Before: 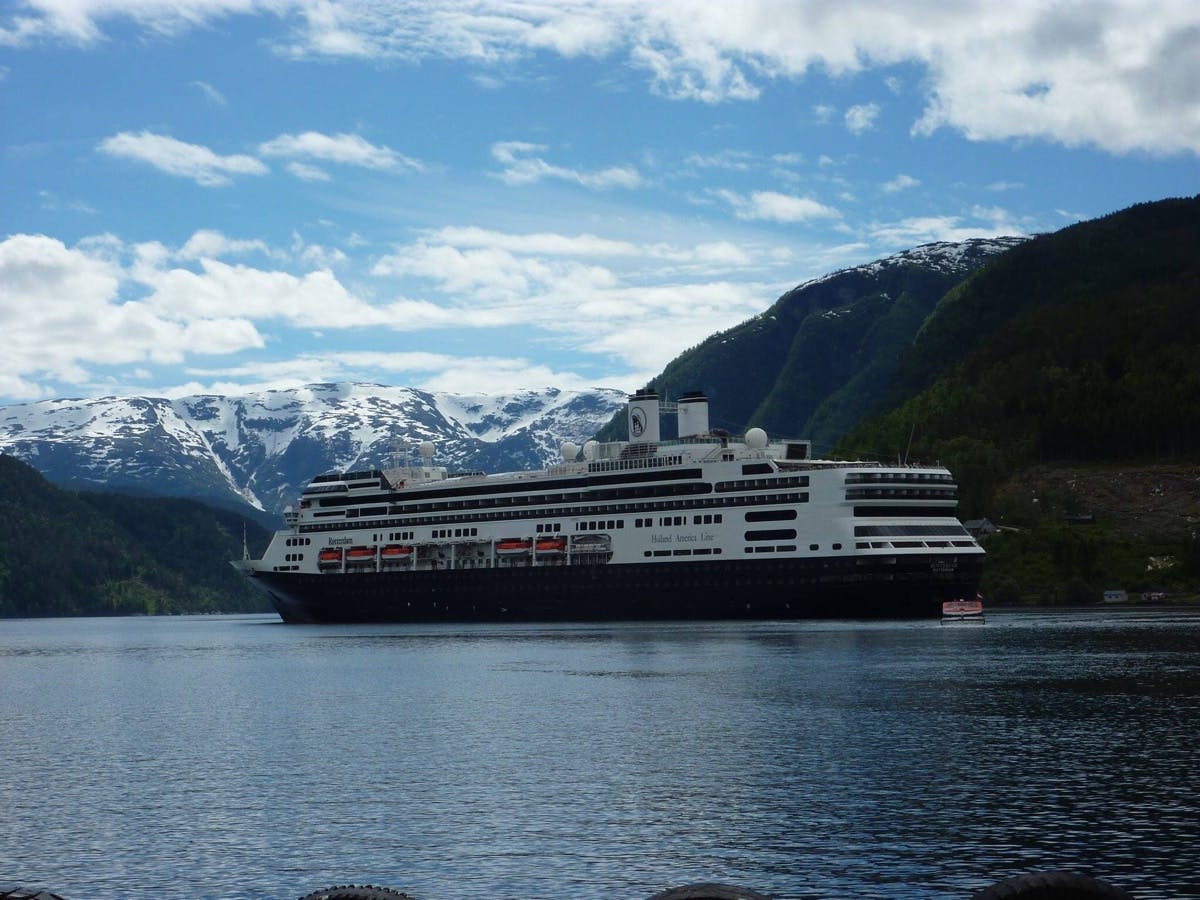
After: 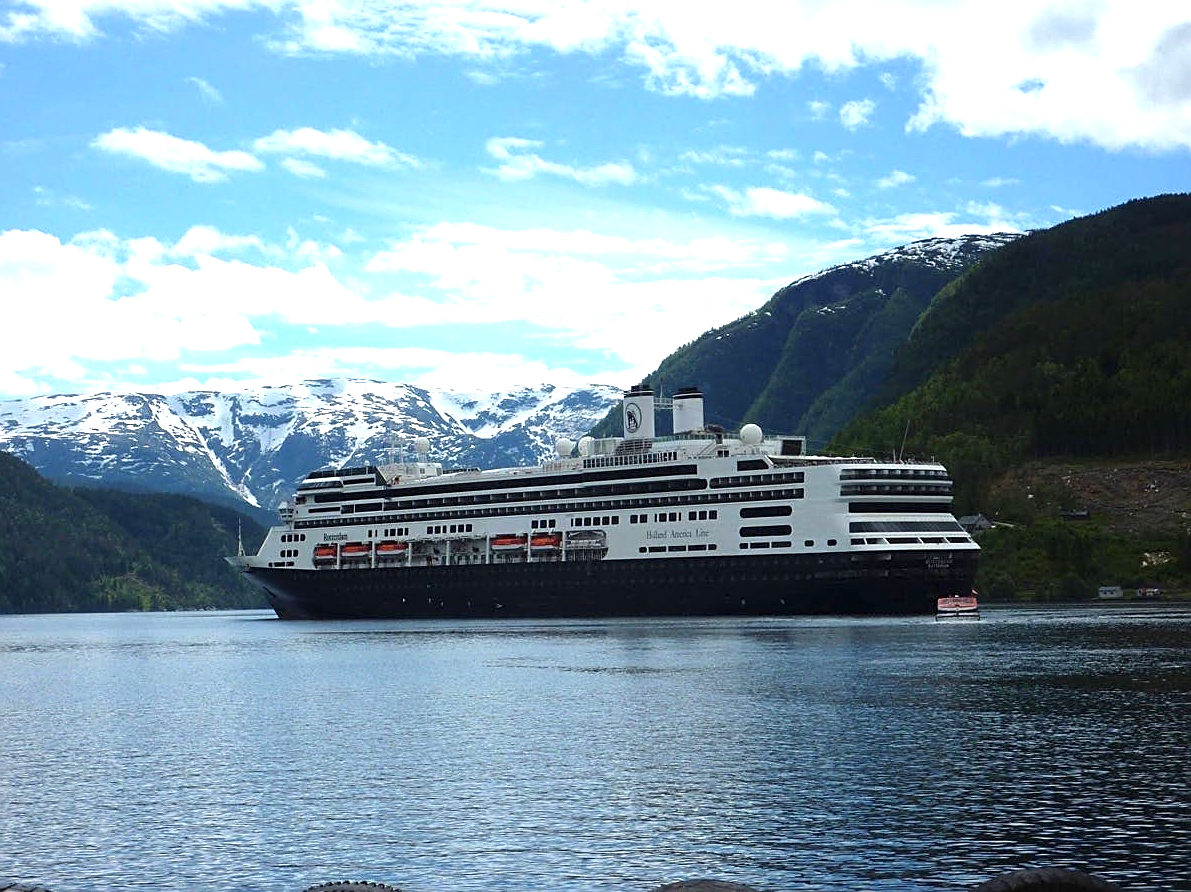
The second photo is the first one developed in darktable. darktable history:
sharpen: on, module defaults
grain: coarseness 0.81 ISO, strength 1.34%, mid-tones bias 0%
exposure: exposure 0.935 EV, compensate highlight preservation false
crop: left 0.434%, top 0.485%, right 0.244%, bottom 0.386%
